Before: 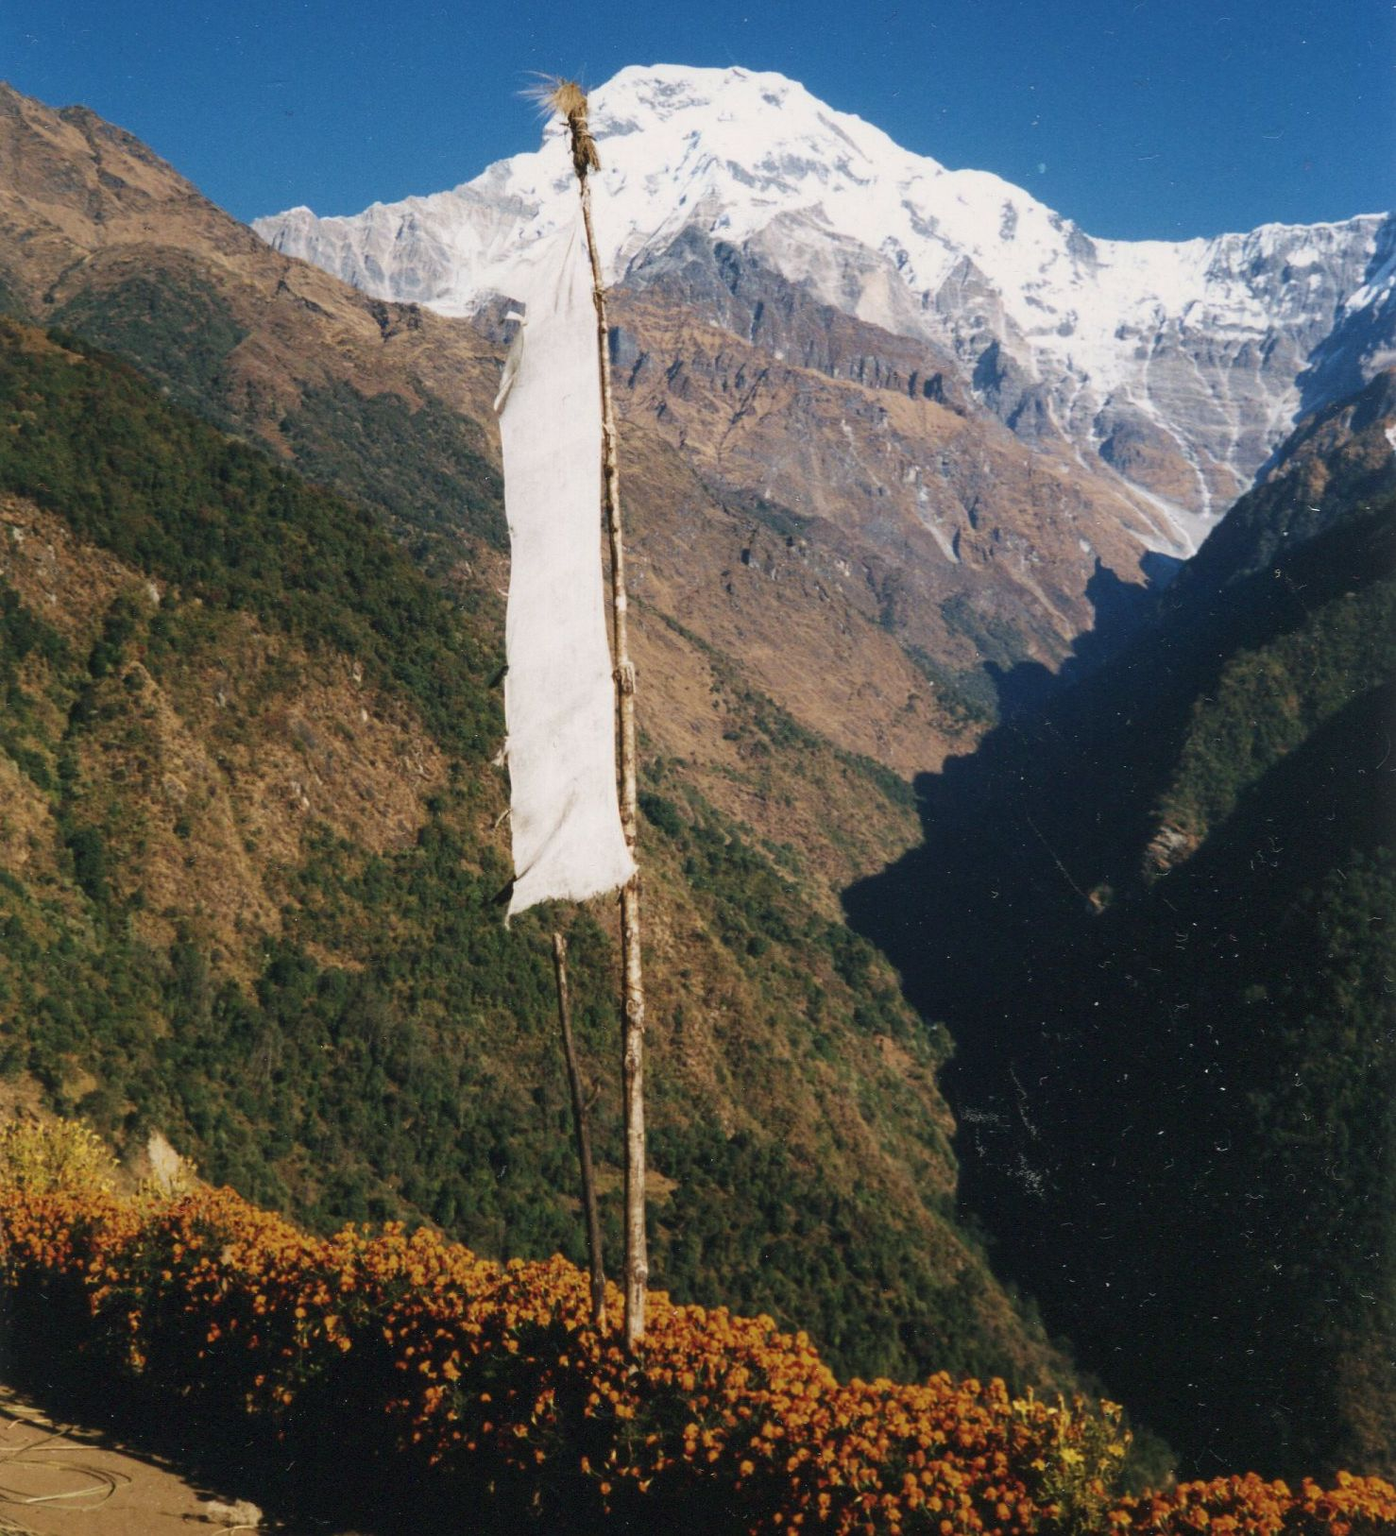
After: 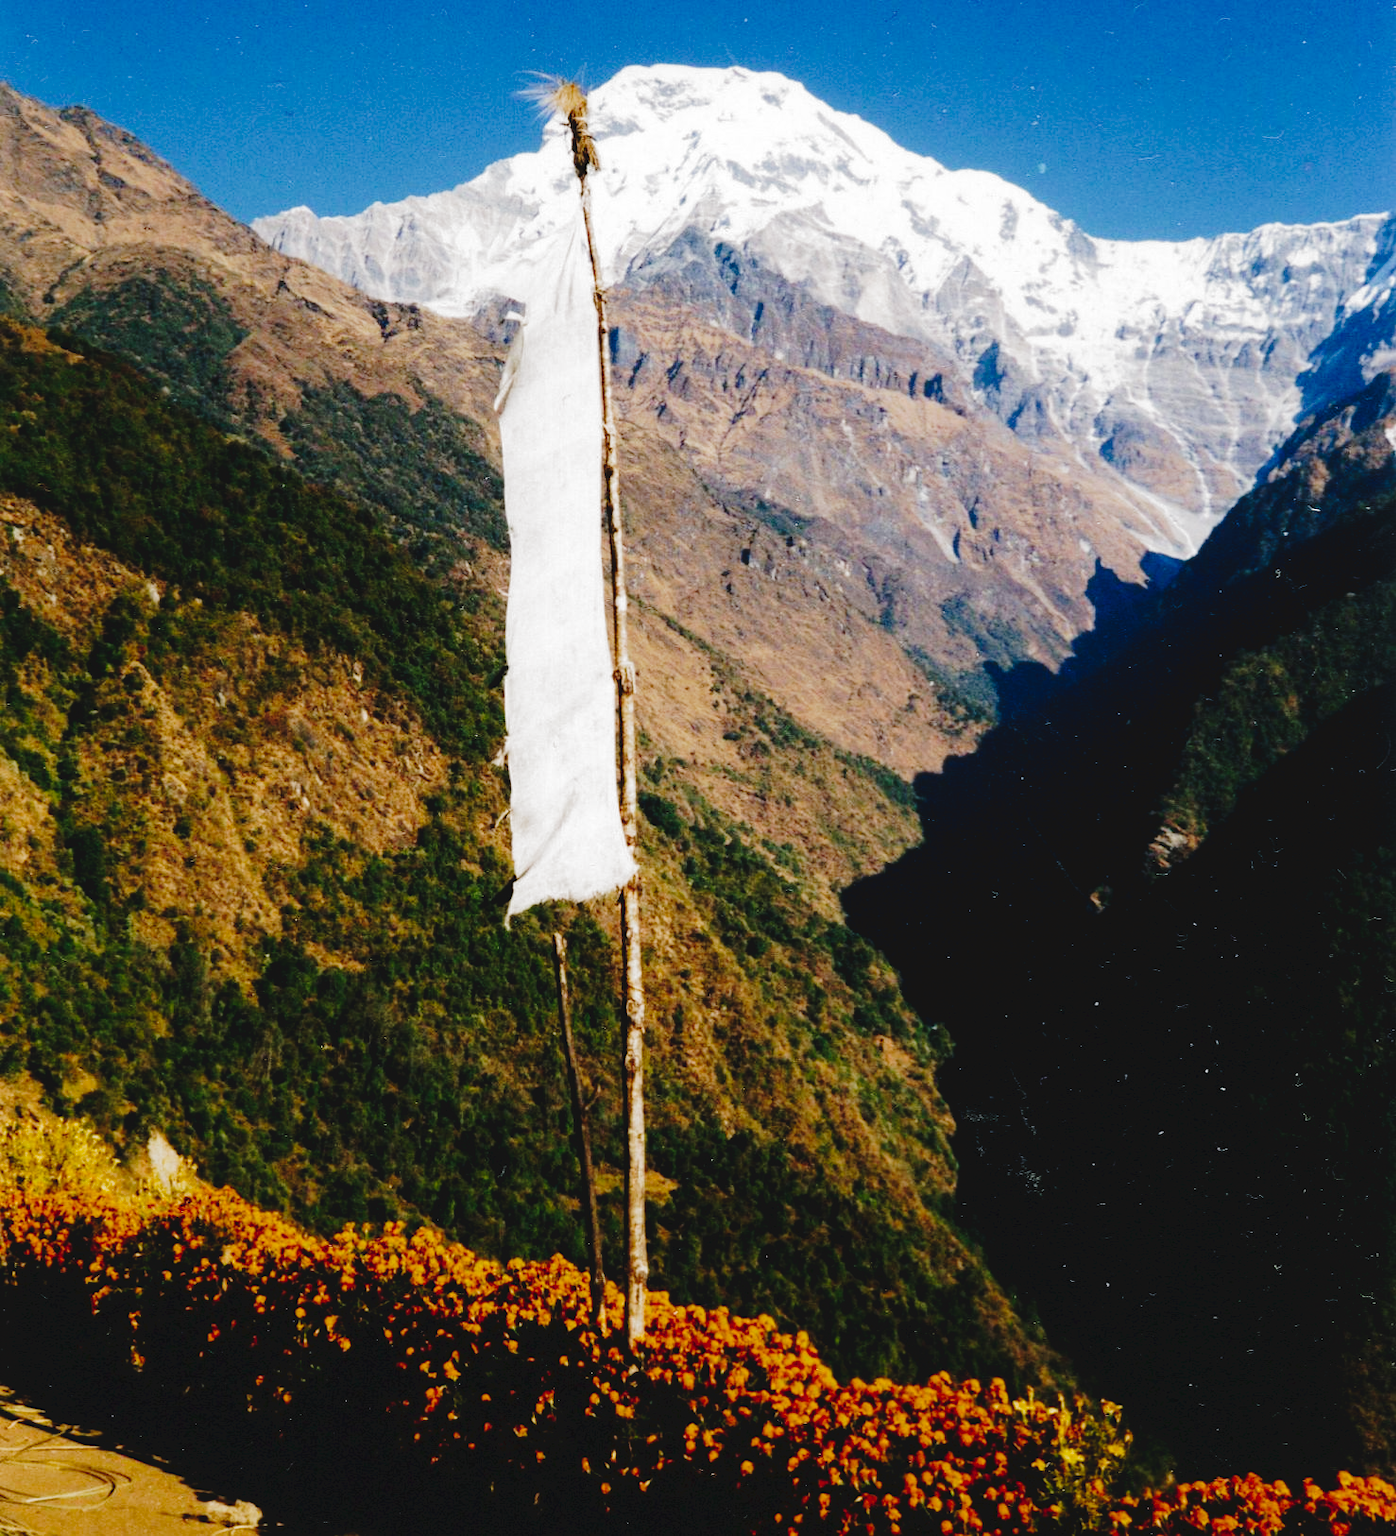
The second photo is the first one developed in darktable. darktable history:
tone curve: curves: ch0 [(0, 0) (0.003, 0.064) (0.011, 0.065) (0.025, 0.061) (0.044, 0.068) (0.069, 0.083) (0.1, 0.102) (0.136, 0.126) (0.177, 0.172) (0.224, 0.225) (0.277, 0.306) (0.335, 0.397) (0.399, 0.483) (0.468, 0.56) (0.543, 0.634) (0.623, 0.708) (0.709, 0.77) (0.801, 0.832) (0.898, 0.899) (1, 1)], preserve colors none
color balance rgb: perceptual saturation grading › global saturation 10%, global vibrance 10%
filmic rgb: black relative exposure -8.2 EV, white relative exposure 2.2 EV, threshold 3 EV, hardness 7.11, latitude 75%, contrast 1.325, highlights saturation mix -2%, shadows ↔ highlights balance 30%, preserve chrominance no, color science v5 (2021), contrast in shadows safe, contrast in highlights safe, enable highlight reconstruction true
